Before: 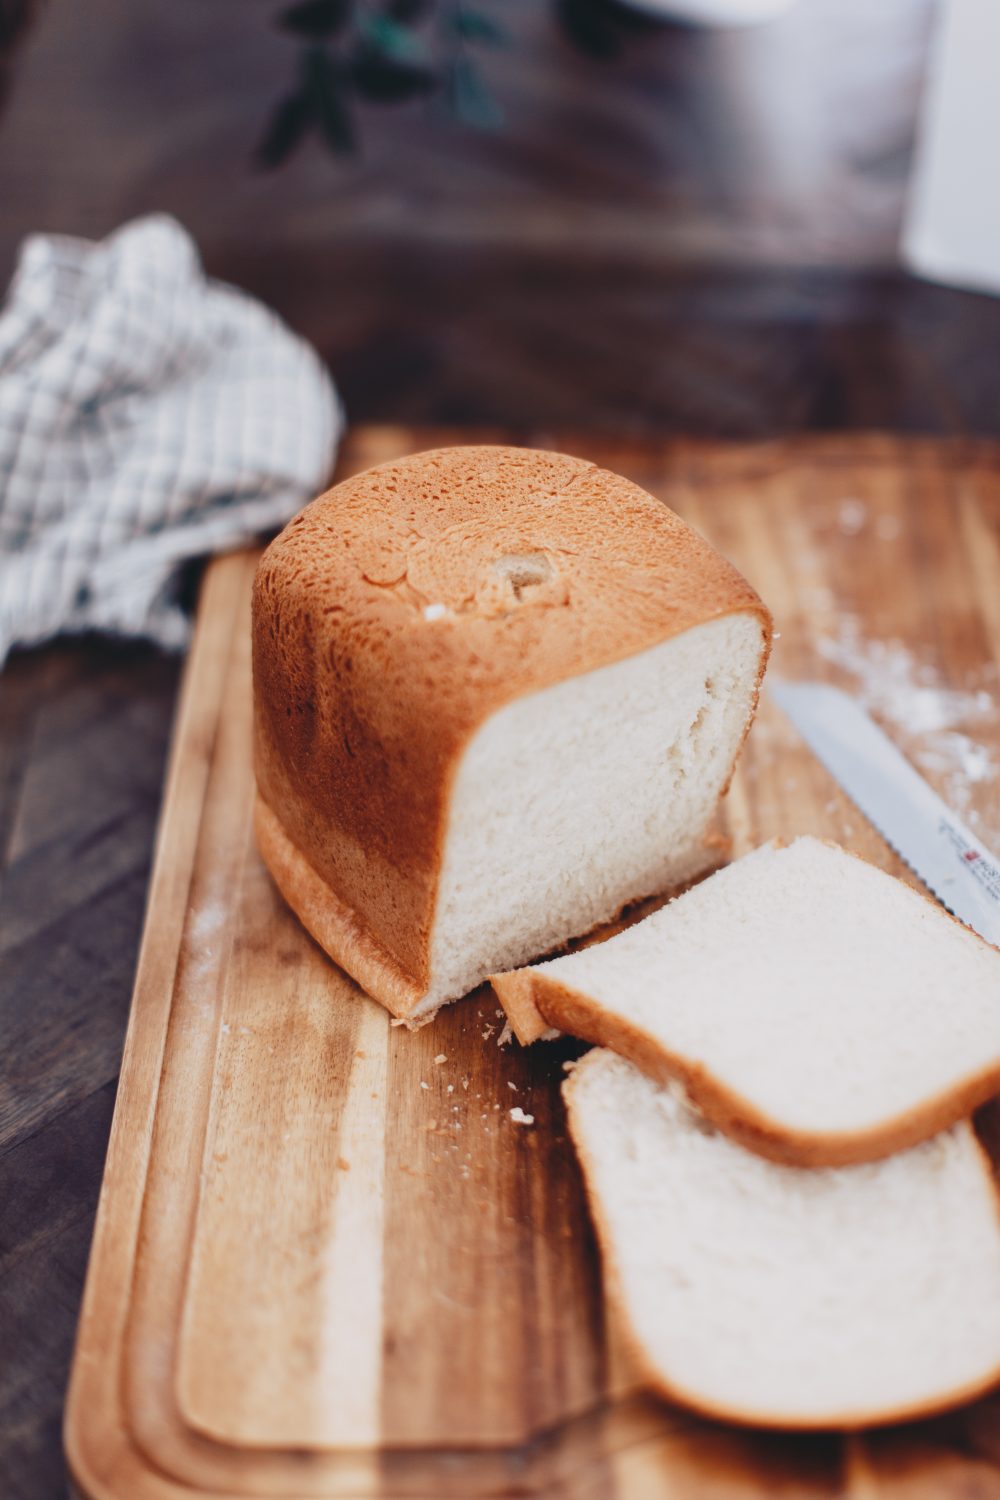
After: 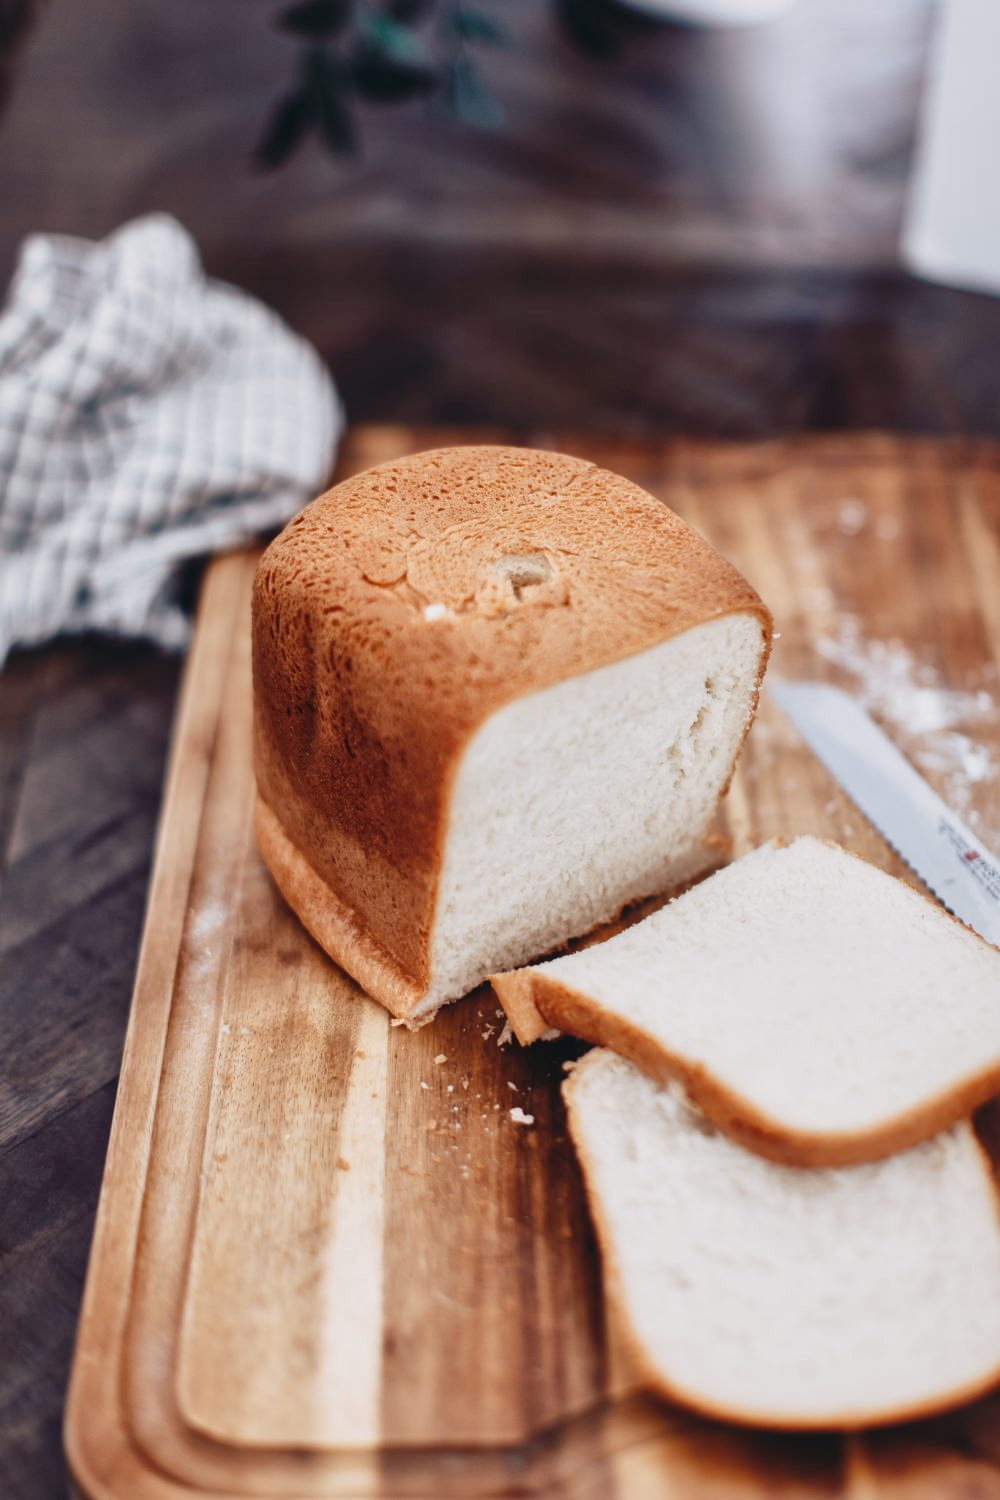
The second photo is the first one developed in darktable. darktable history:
local contrast: mode bilateral grid, contrast 21, coarseness 49, detail 141%, midtone range 0.2
